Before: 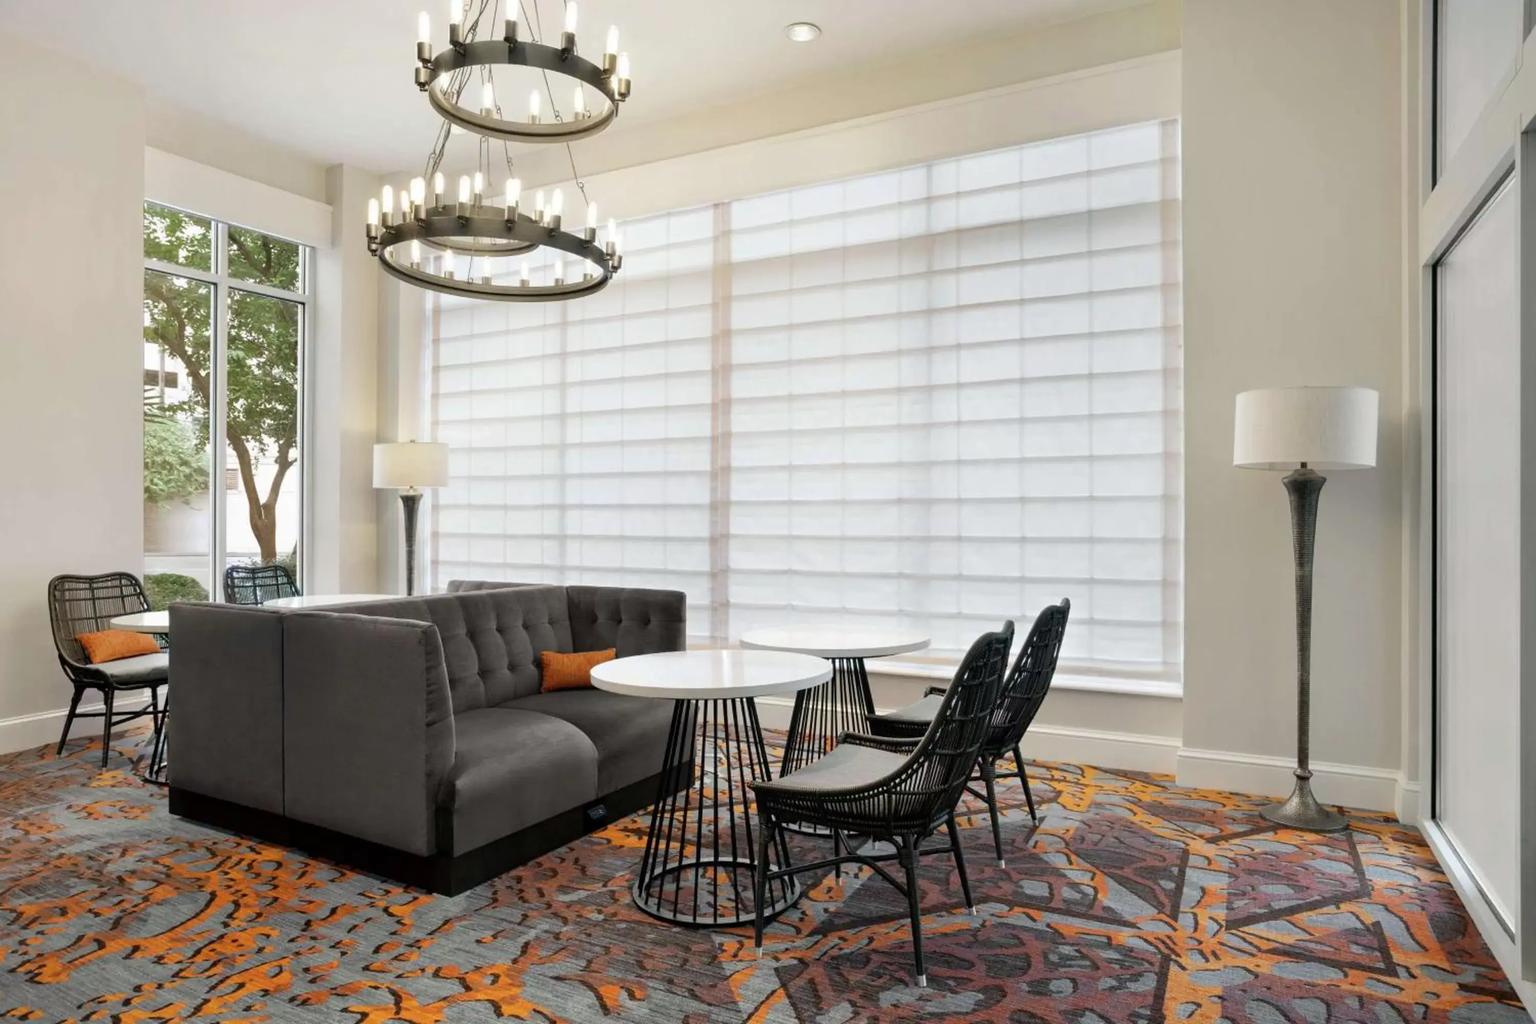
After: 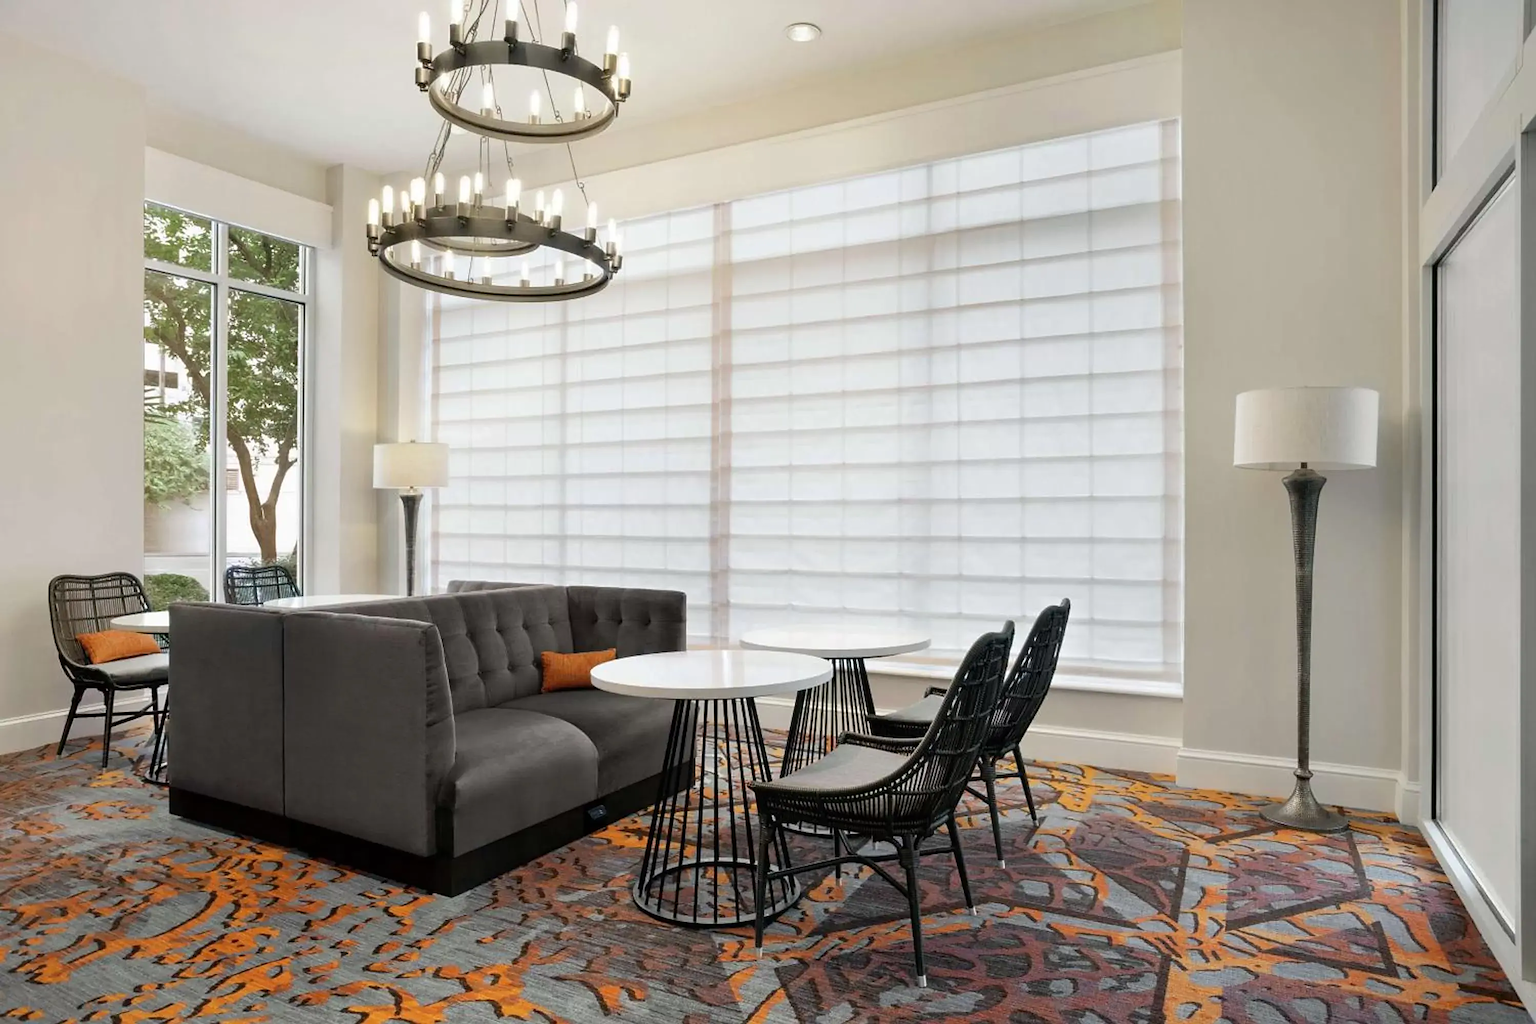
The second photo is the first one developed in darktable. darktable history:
sharpen: radius 1.864, amount 0.398, threshold 1.271
